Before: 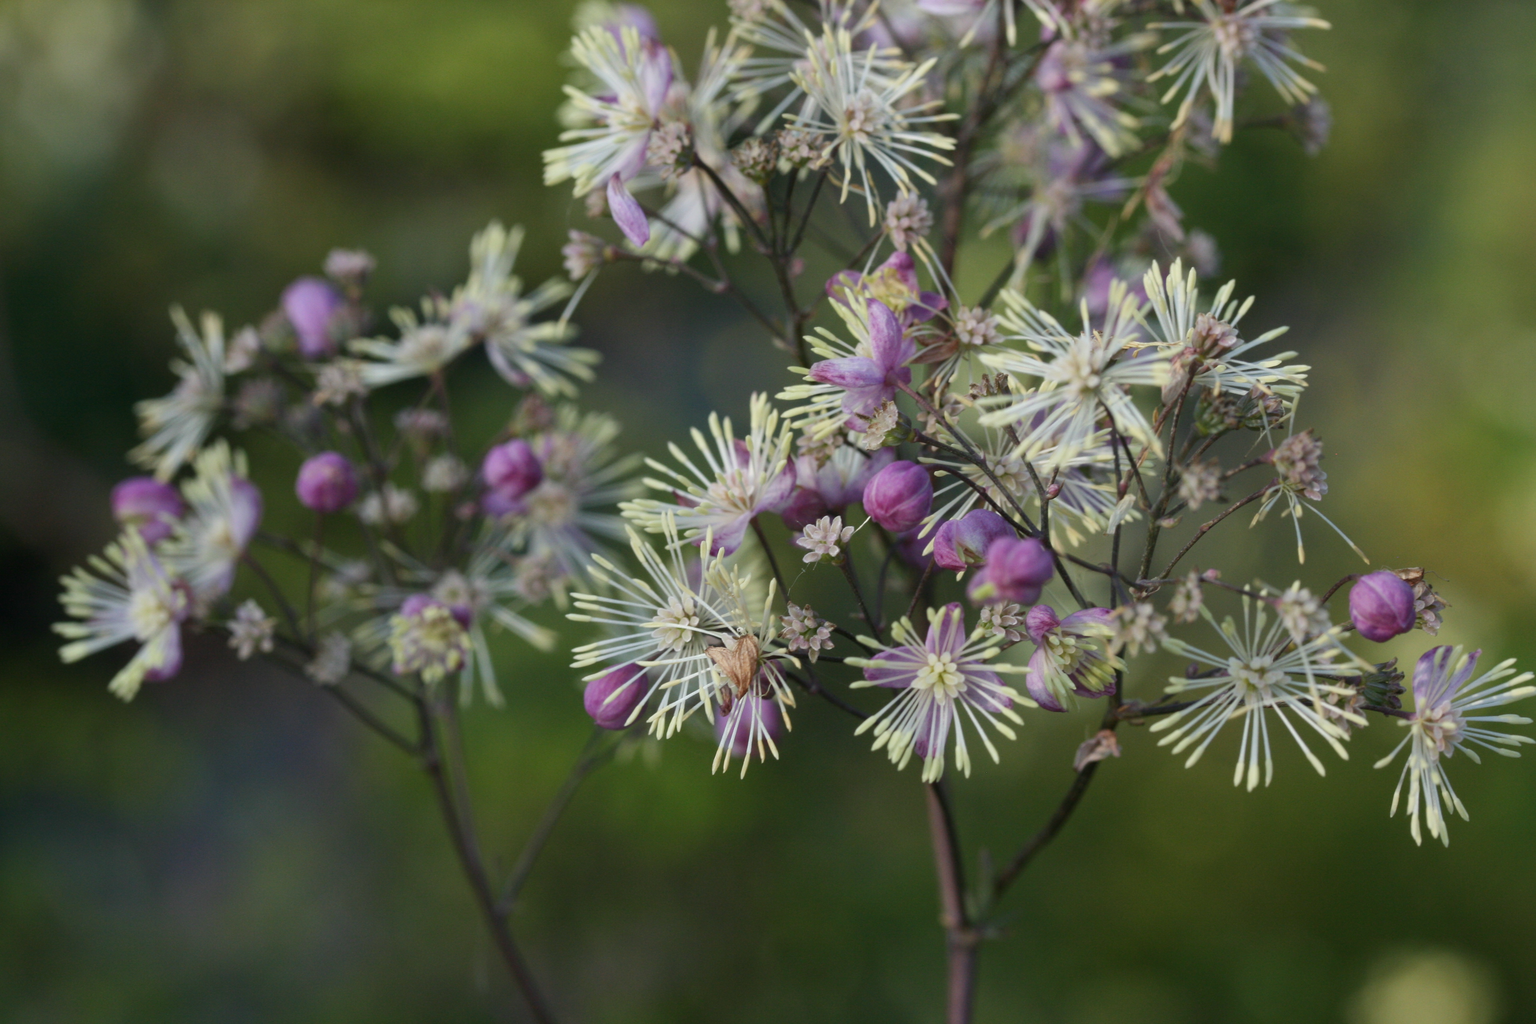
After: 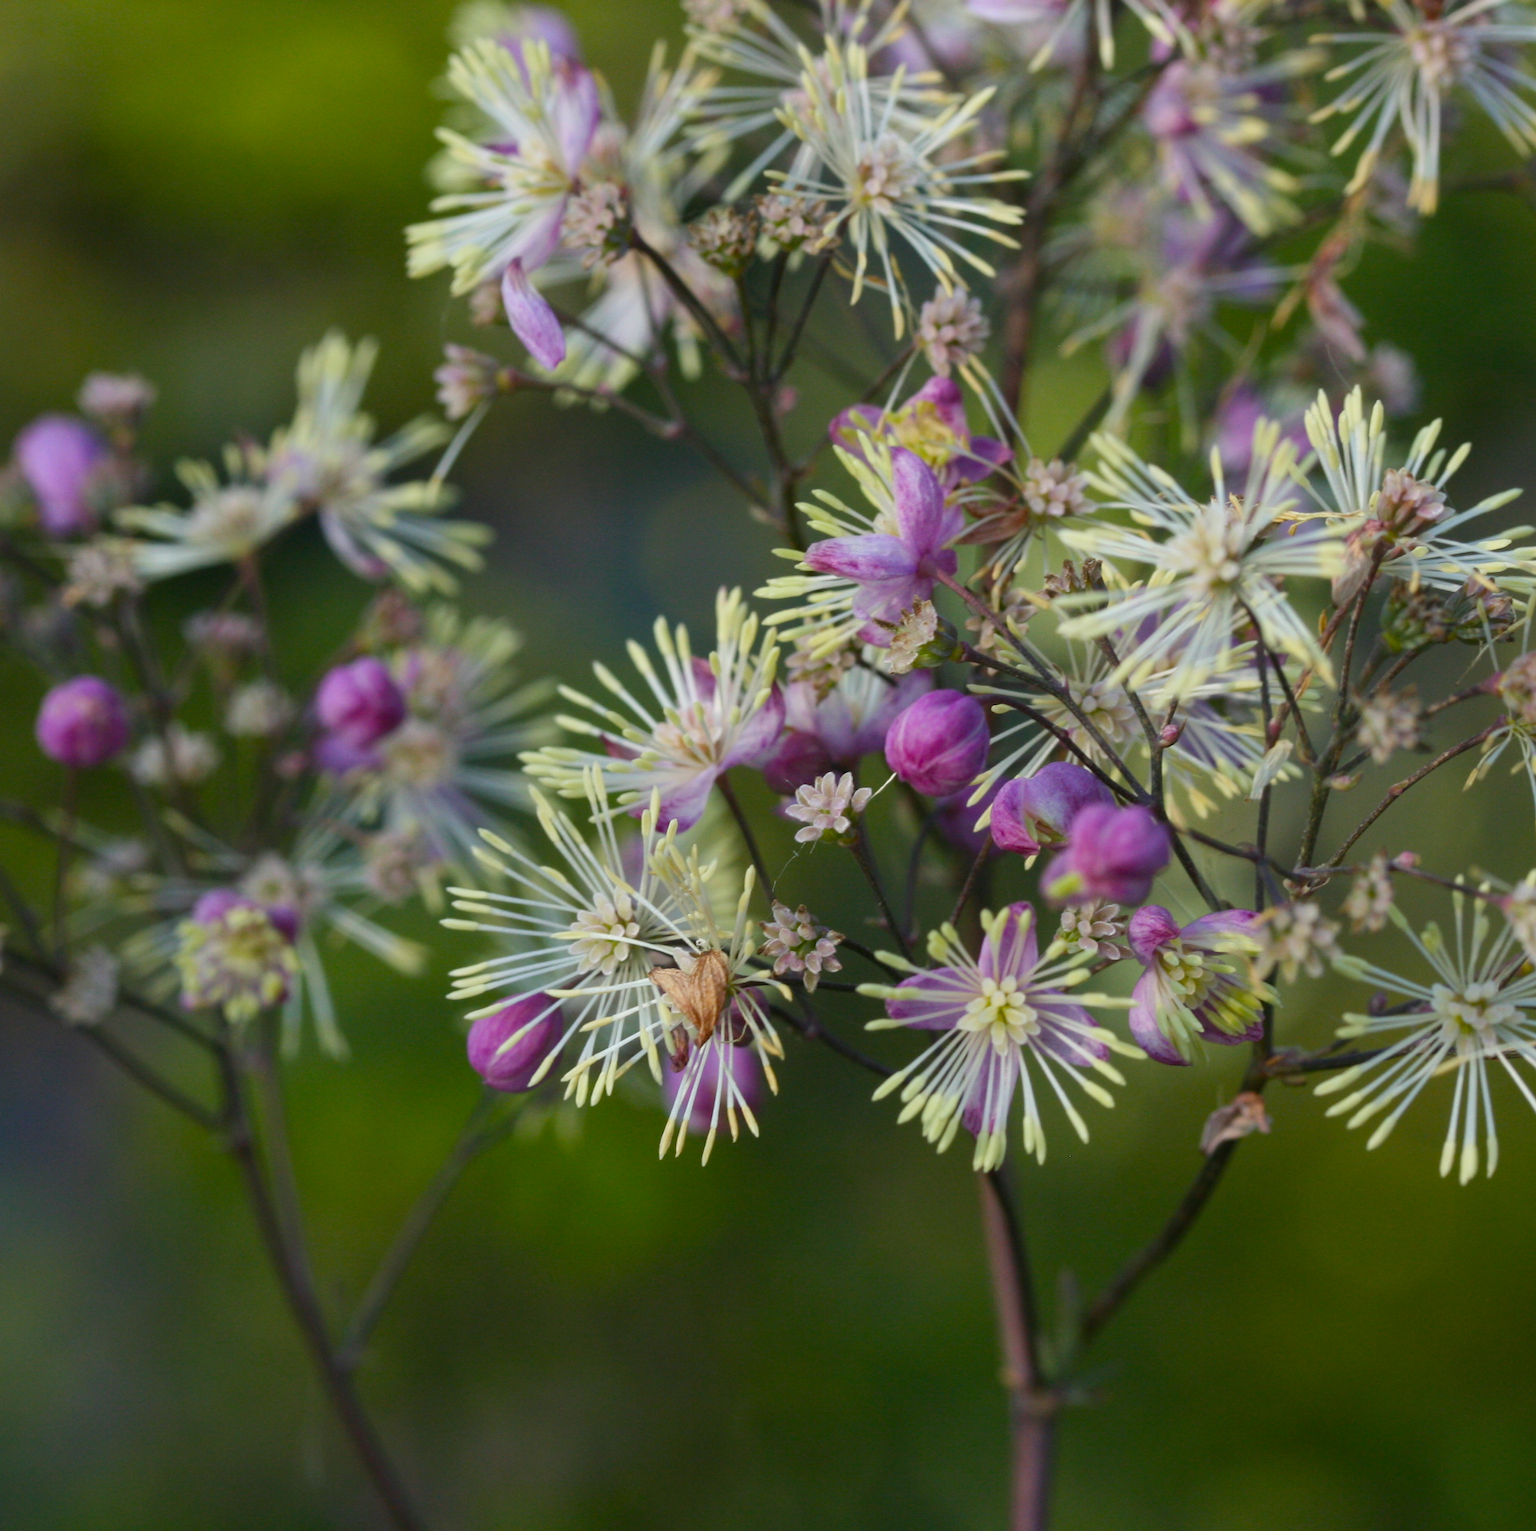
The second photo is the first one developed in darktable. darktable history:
color balance rgb: perceptual saturation grading › global saturation 30%, global vibrance 20%
crop and rotate: left 17.732%, right 15.423%
